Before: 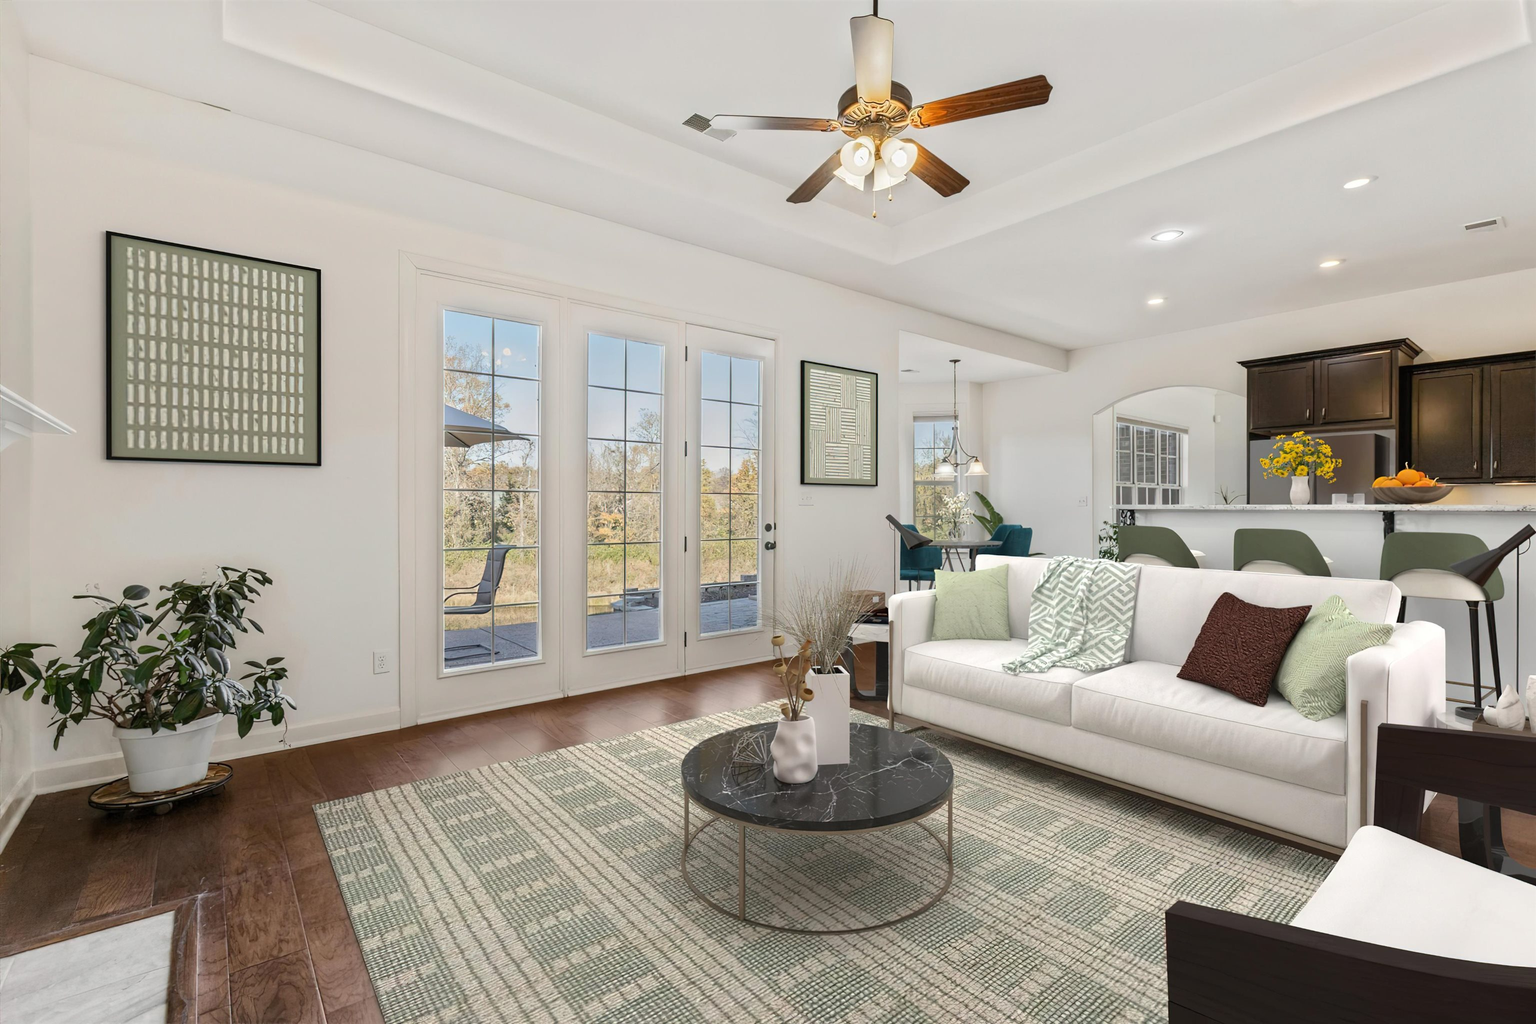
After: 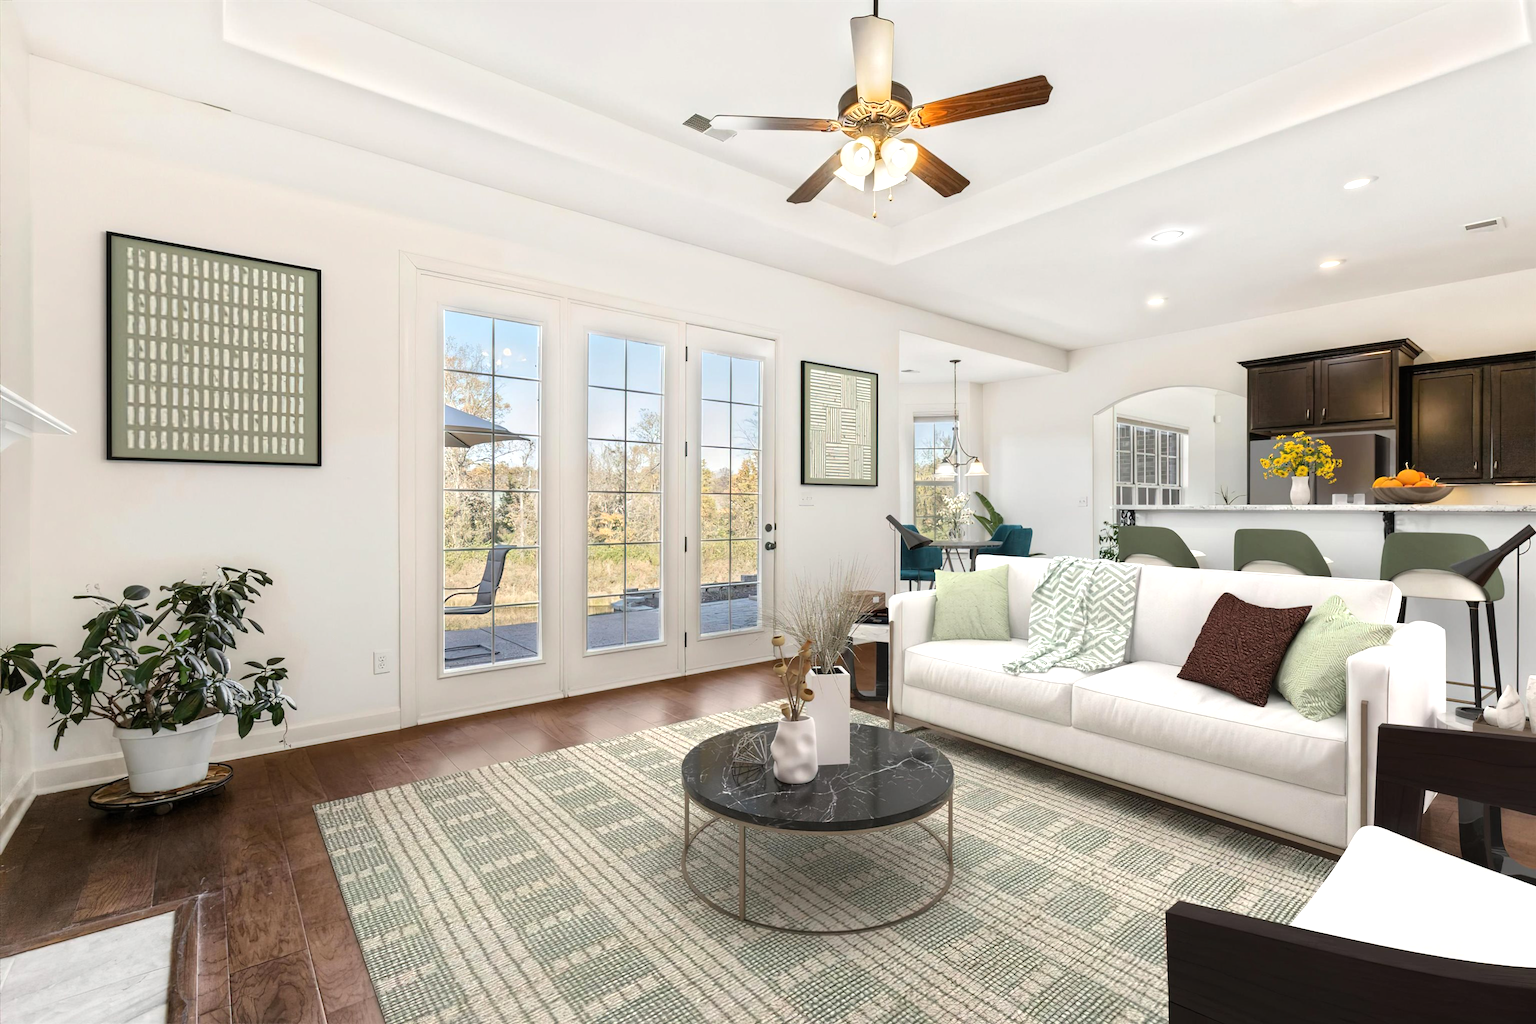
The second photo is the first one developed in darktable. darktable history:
tone equalizer: -8 EV -0.456 EV, -7 EV -0.377 EV, -6 EV -0.359 EV, -5 EV -0.24 EV, -3 EV 0.223 EV, -2 EV 0.308 EV, -1 EV 0.382 EV, +0 EV 0.401 EV, mask exposure compensation -0.49 EV
